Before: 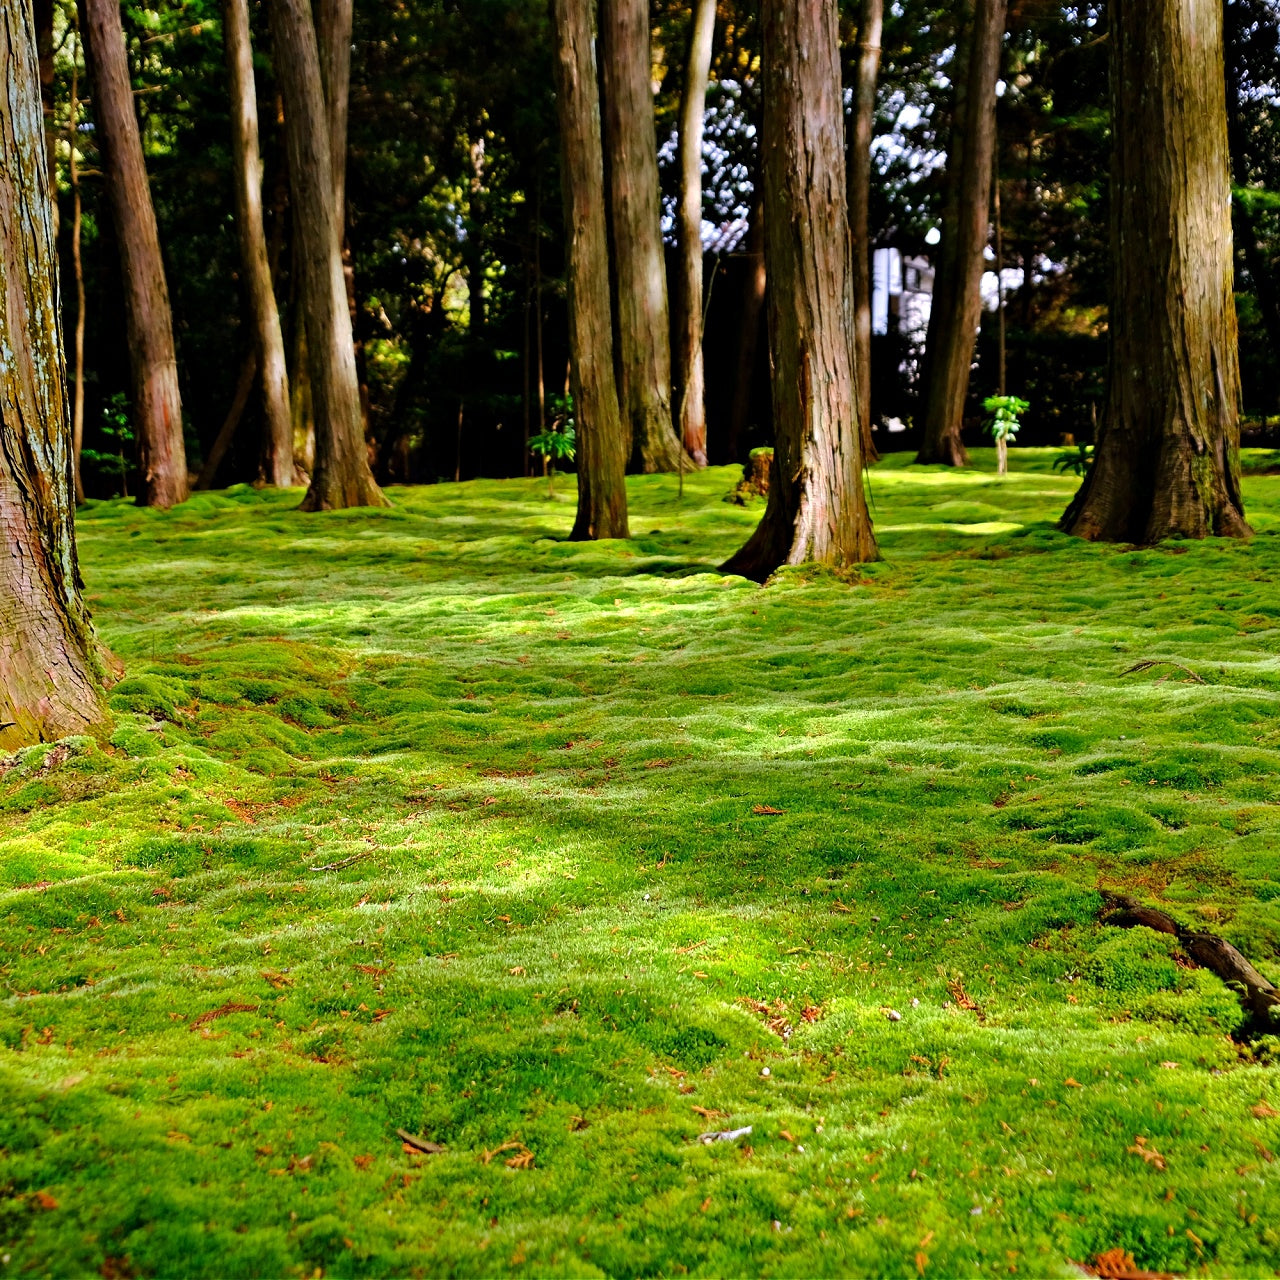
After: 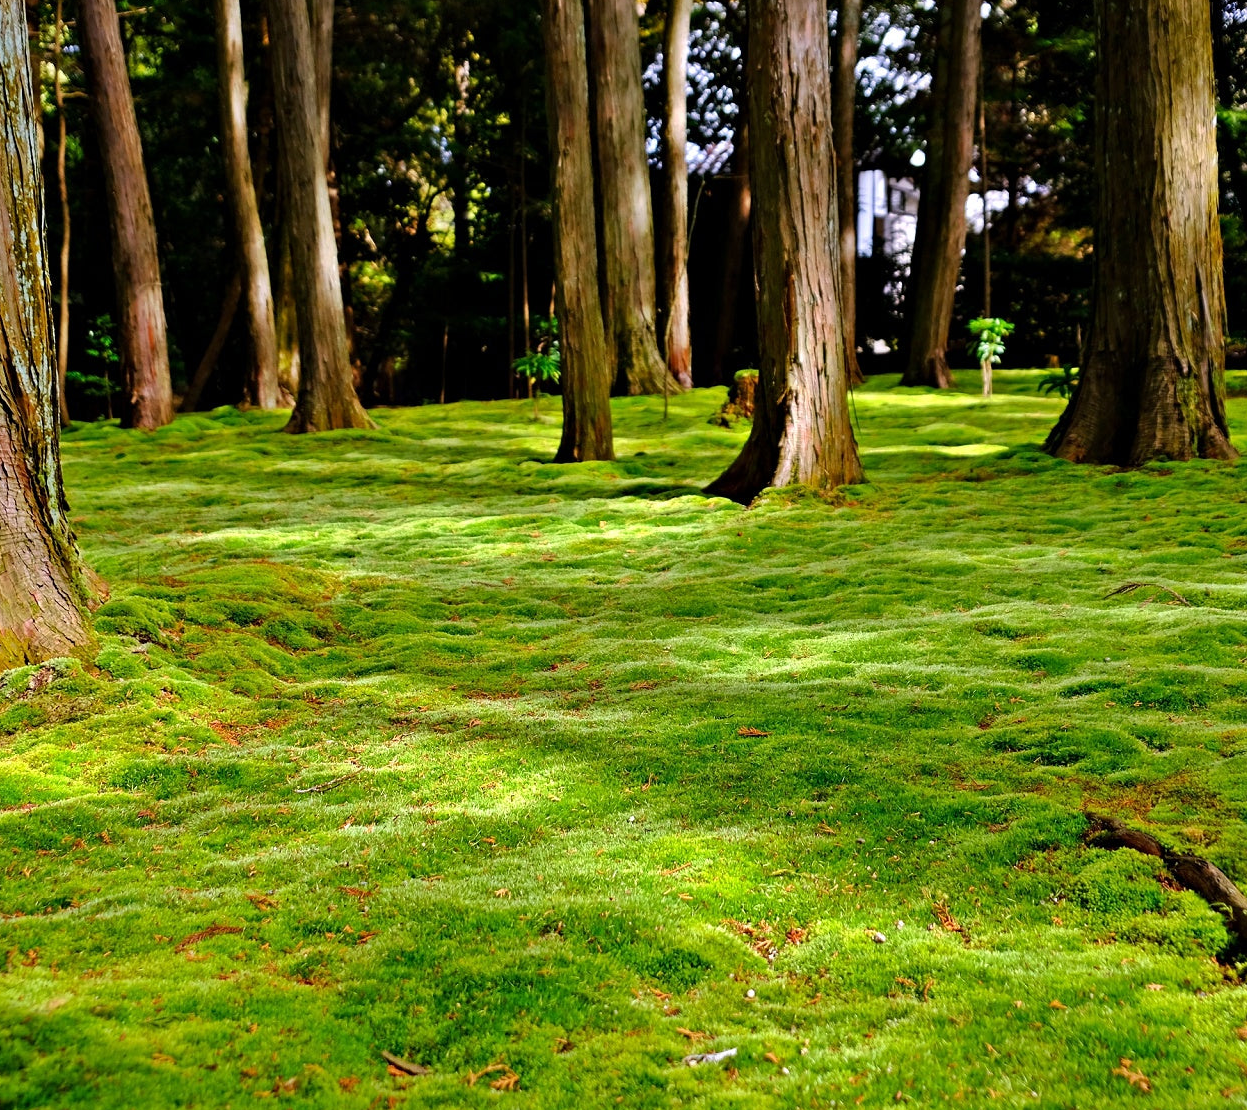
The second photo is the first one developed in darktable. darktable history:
crop: left 1.243%, top 6.126%, right 1.28%, bottom 7.152%
